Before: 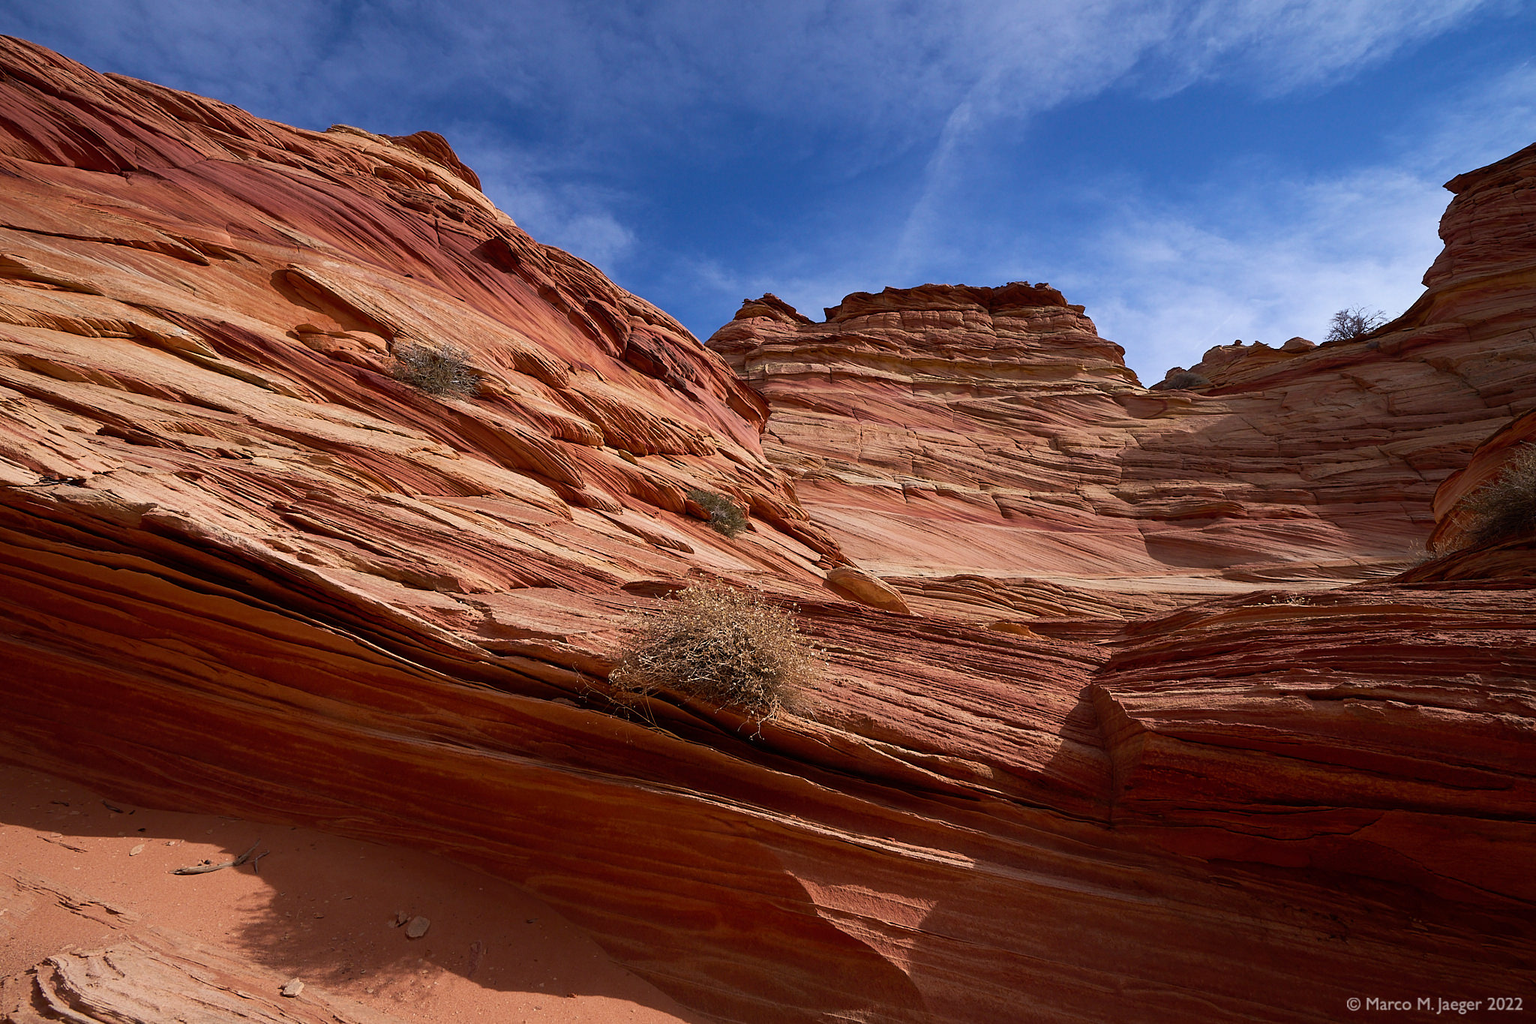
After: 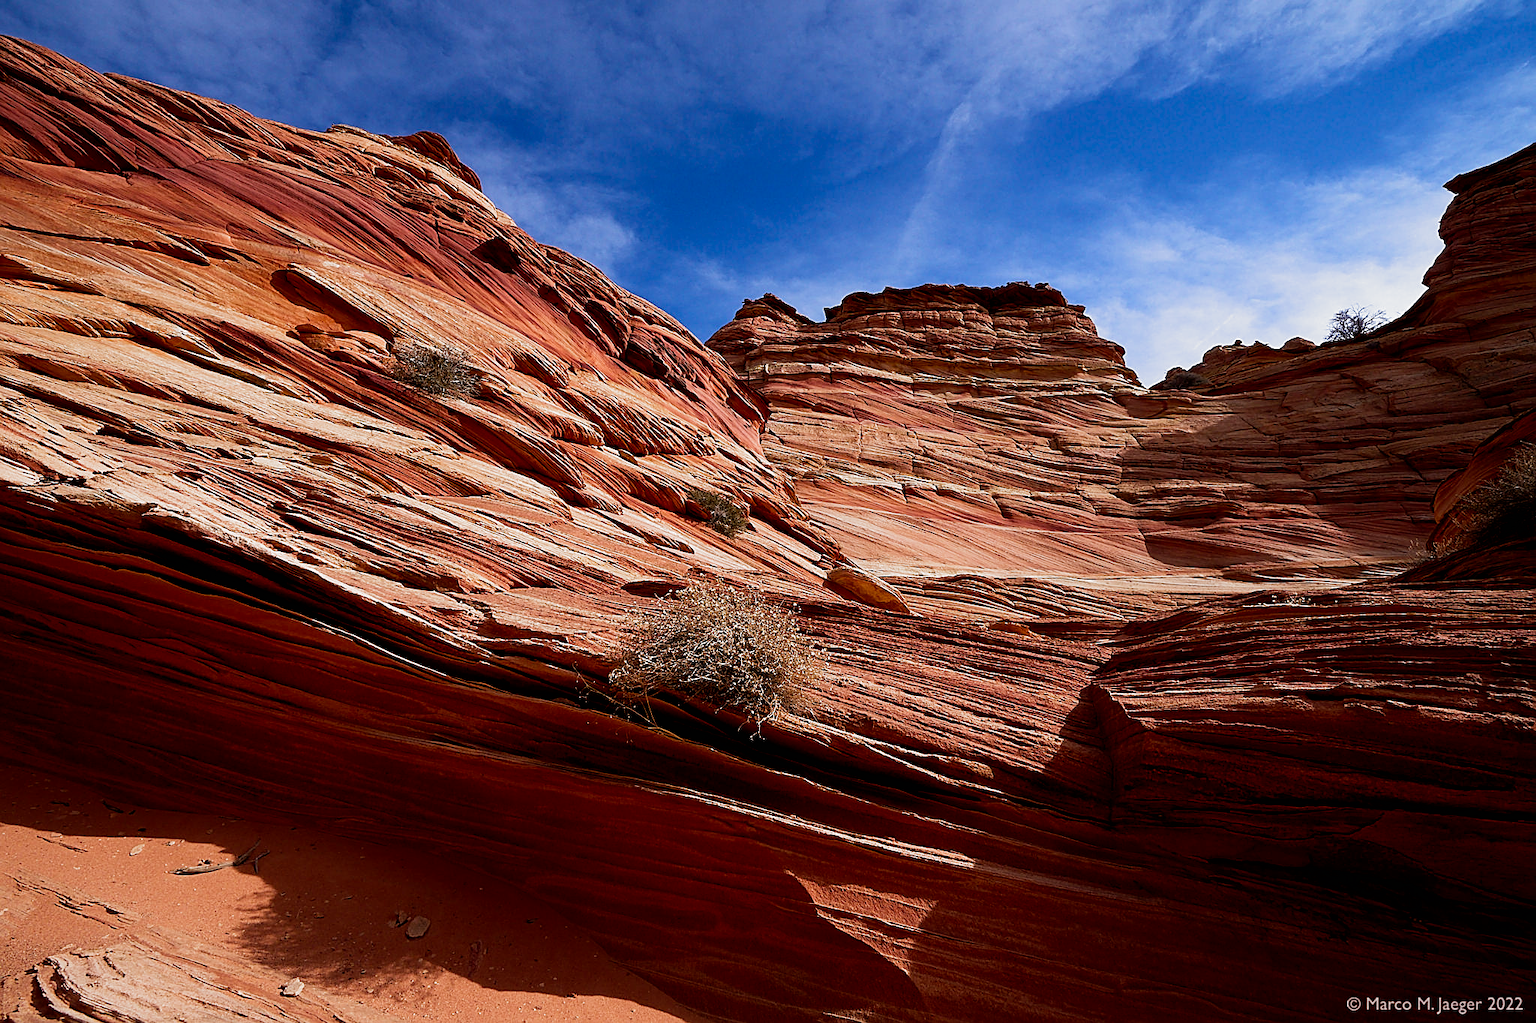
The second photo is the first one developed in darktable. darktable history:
filmic rgb: black relative exposure -8.2 EV, white relative exposure 2.2 EV, threshold 3 EV, hardness 7.11, latitude 75%, contrast 1.325, highlights saturation mix -2%, shadows ↔ highlights balance 30%, preserve chrominance no, color science v5 (2021), contrast in shadows safe, contrast in highlights safe, enable highlight reconstruction true
sharpen: on, module defaults
